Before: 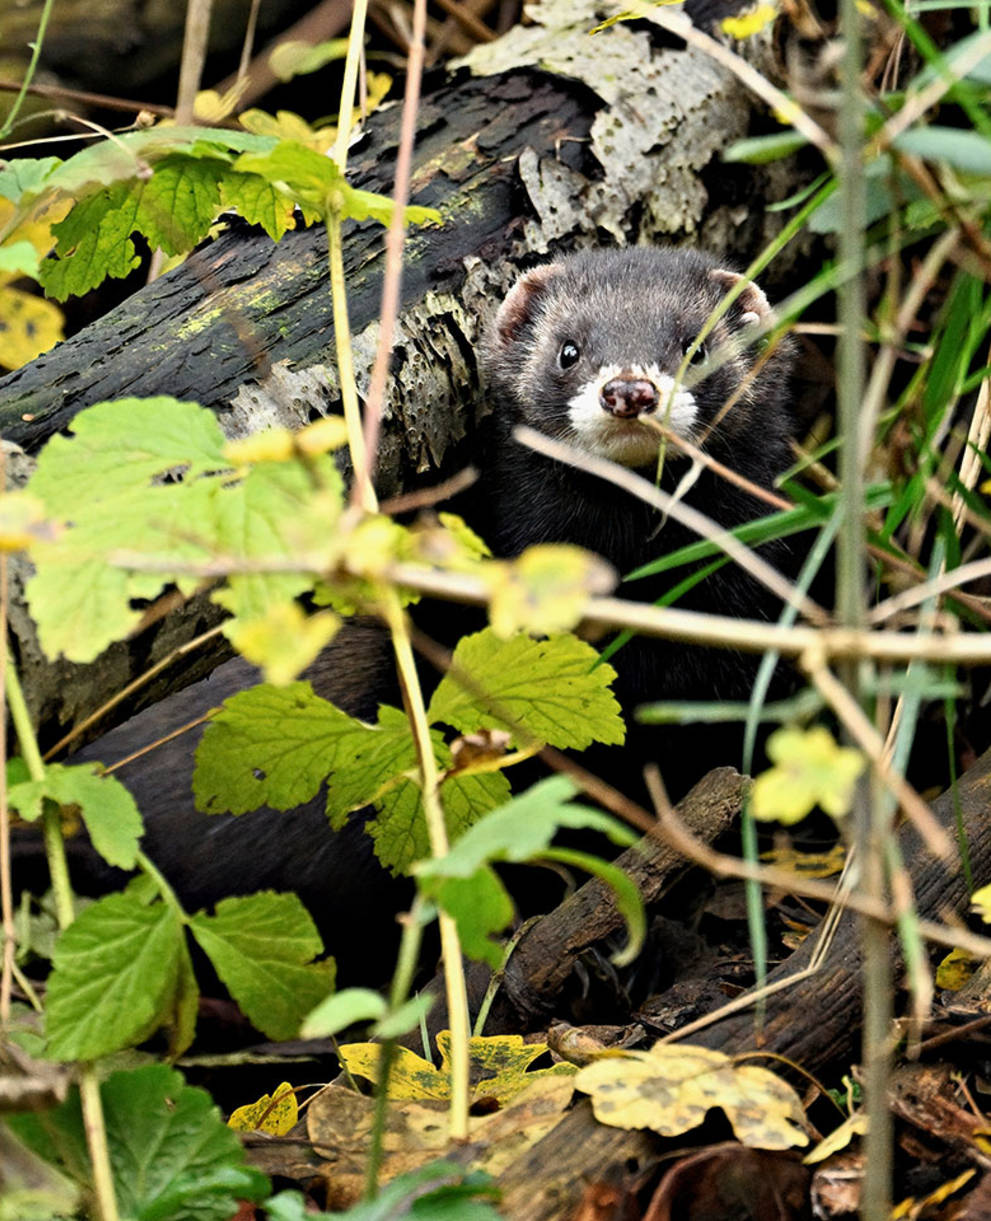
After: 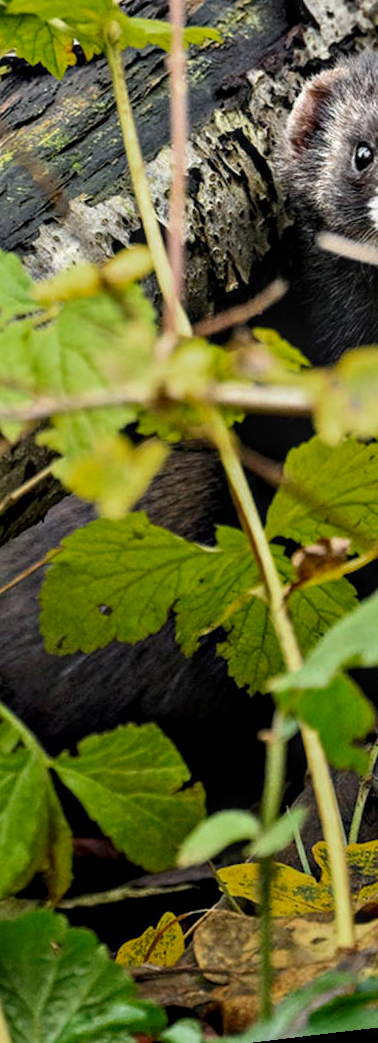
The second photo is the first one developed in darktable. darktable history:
crop and rotate: left 21.77%, top 18.528%, right 44.676%, bottom 2.997%
rotate and perspective: rotation -6.83°, automatic cropping off
color zones: curves: ch0 [(0.27, 0.396) (0.563, 0.504) (0.75, 0.5) (0.787, 0.307)]
local contrast: detail 130%
